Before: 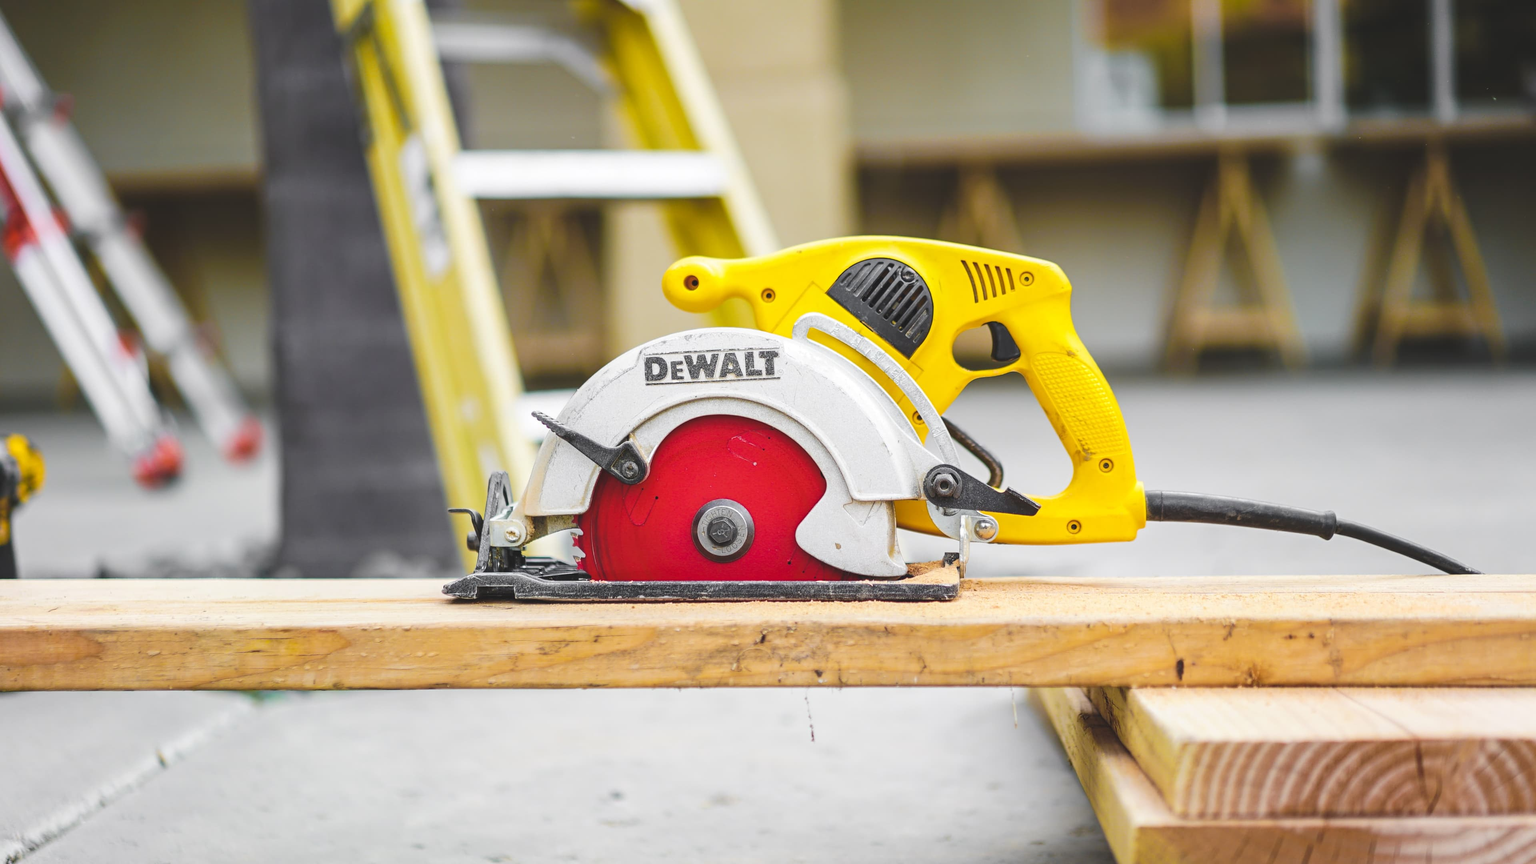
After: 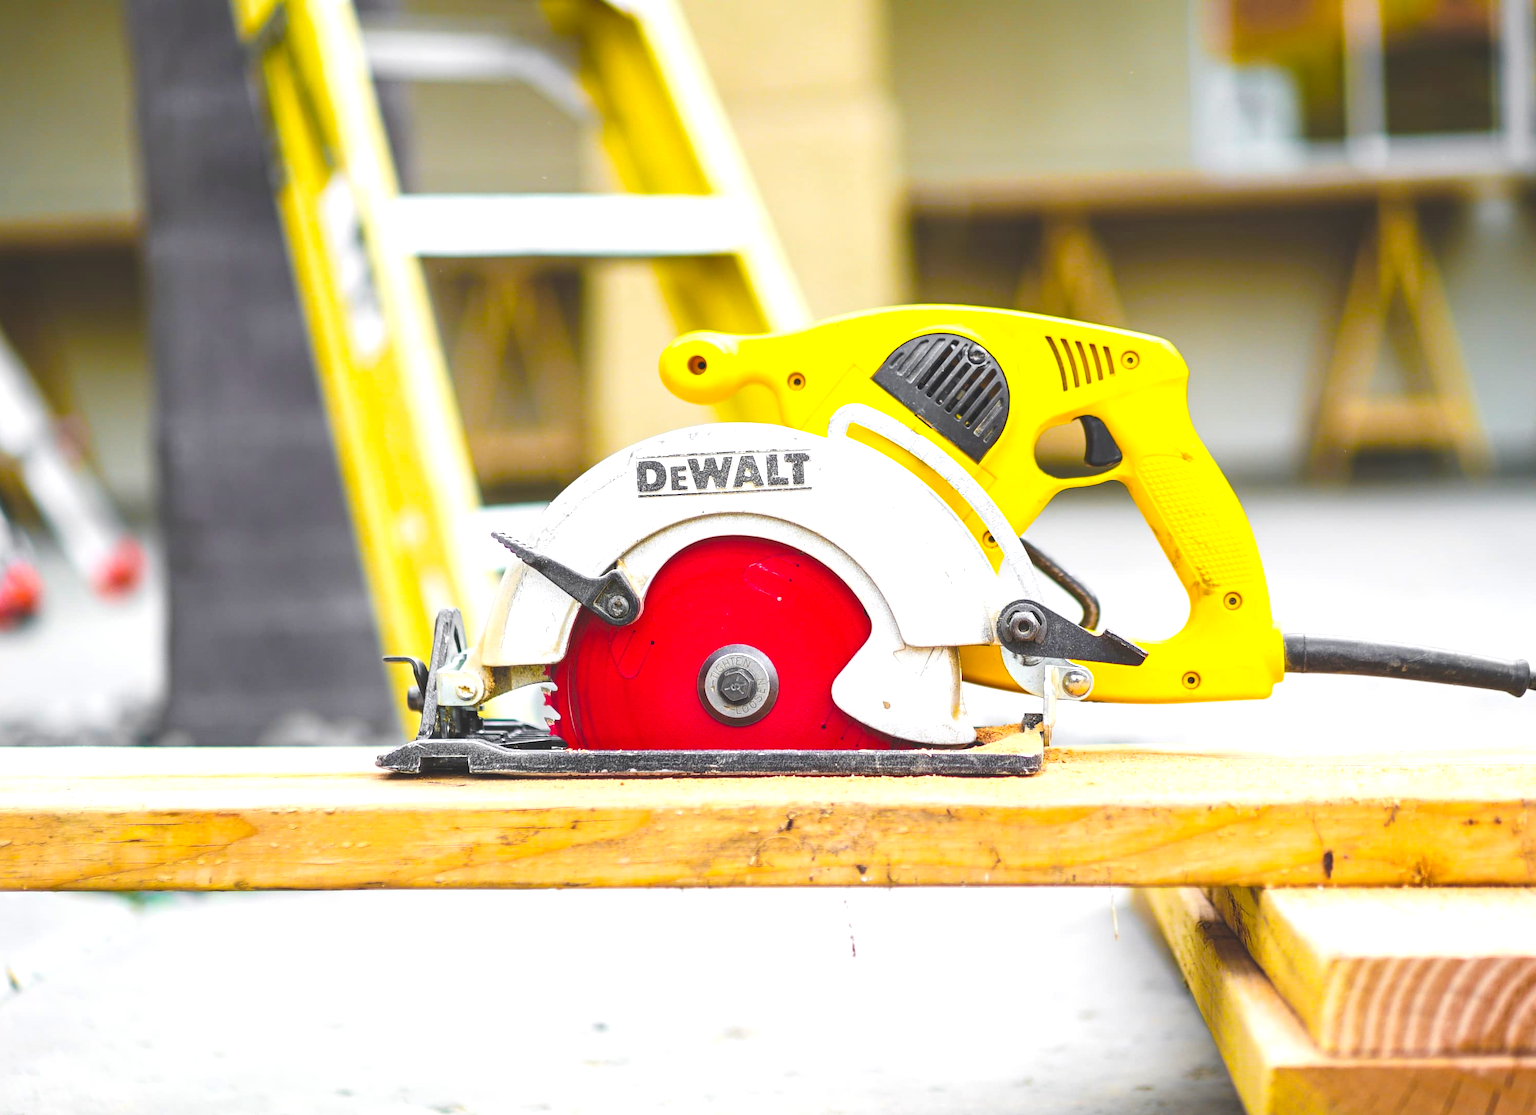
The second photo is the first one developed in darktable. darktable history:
color balance rgb: perceptual saturation grading › global saturation 20%, global vibrance 20%
exposure: exposure 0.636 EV, compensate highlight preservation false
crop: left 9.88%, right 12.664%
